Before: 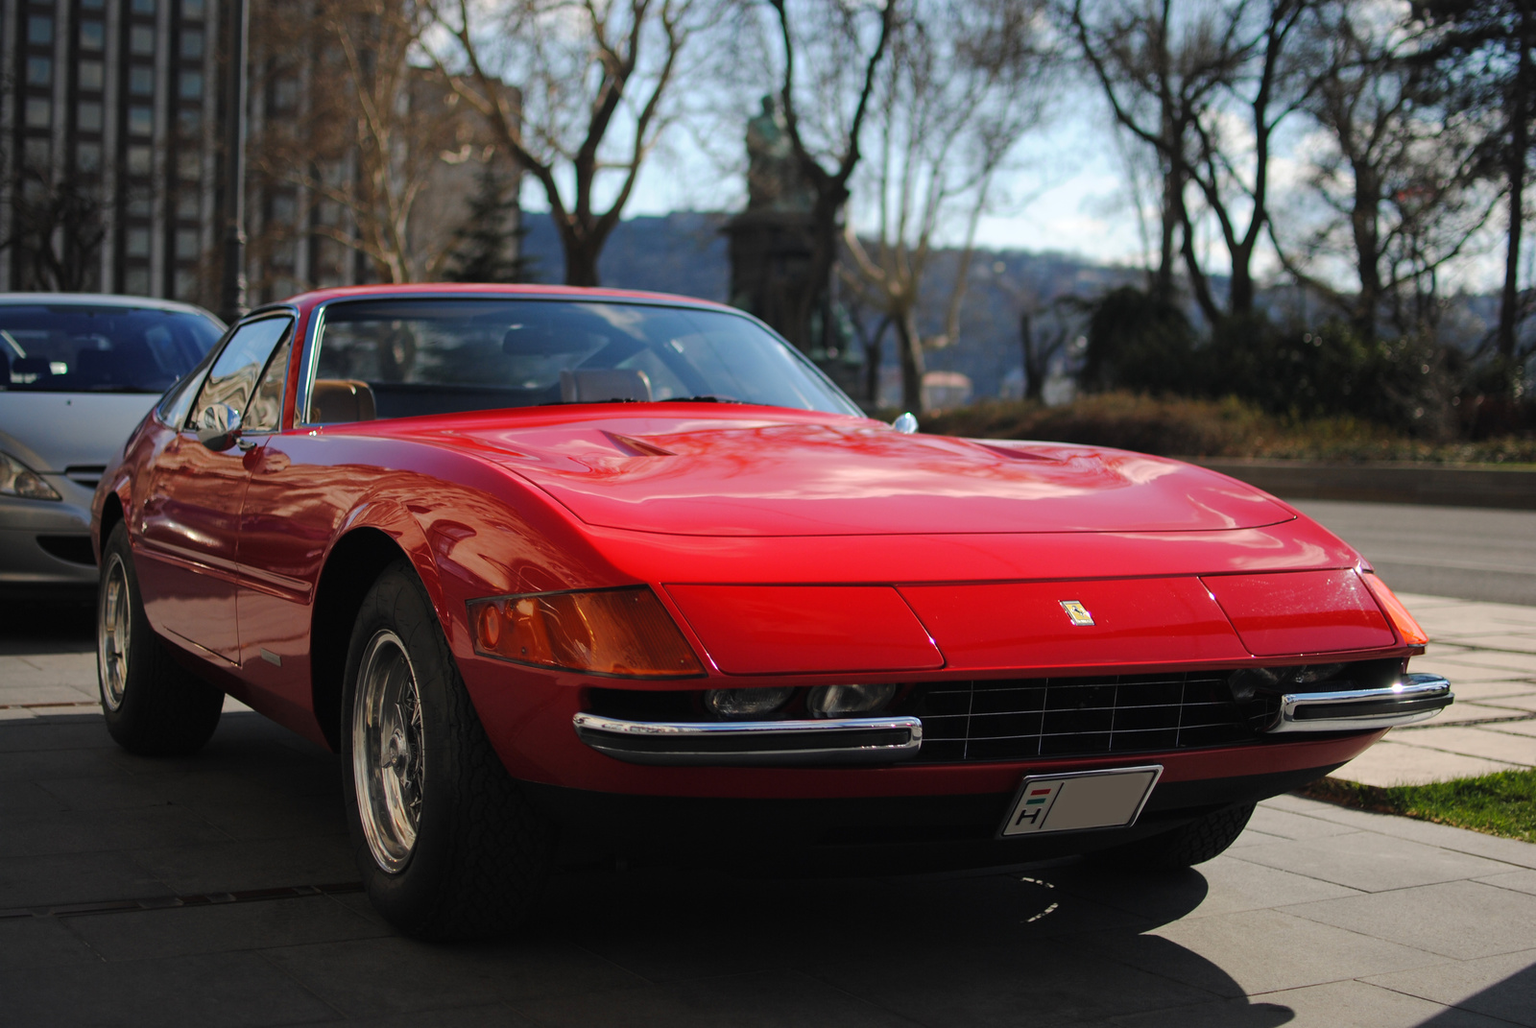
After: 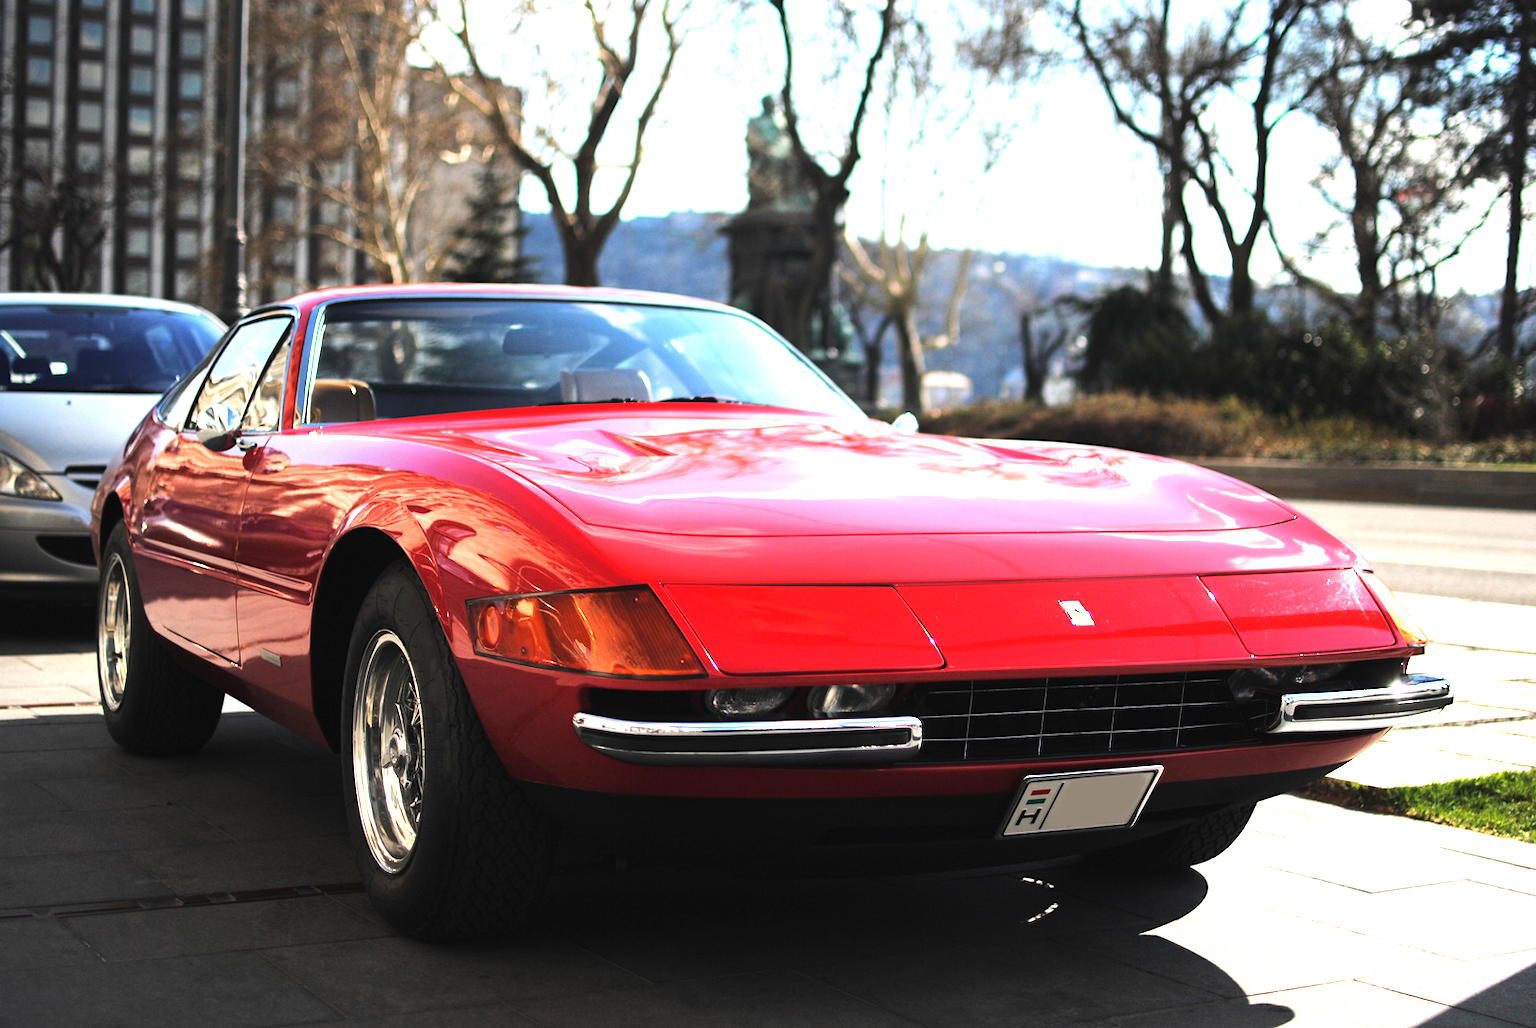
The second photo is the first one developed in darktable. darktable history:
exposure: black level correction 0, exposure 0.7 EV, compensate exposure bias true, compensate highlight preservation false
tone equalizer: -8 EV -0.75 EV, -7 EV -0.7 EV, -6 EV -0.6 EV, -5 EV -0.4 EV, -3 EV 0.4 EV, -2 EV 0.6 EV, -1 EV 0.7 EV, +0 EV 0.75 EV, edges refinement/feathering 500, mask exposure compensation -1.57 EV, preserve details no
